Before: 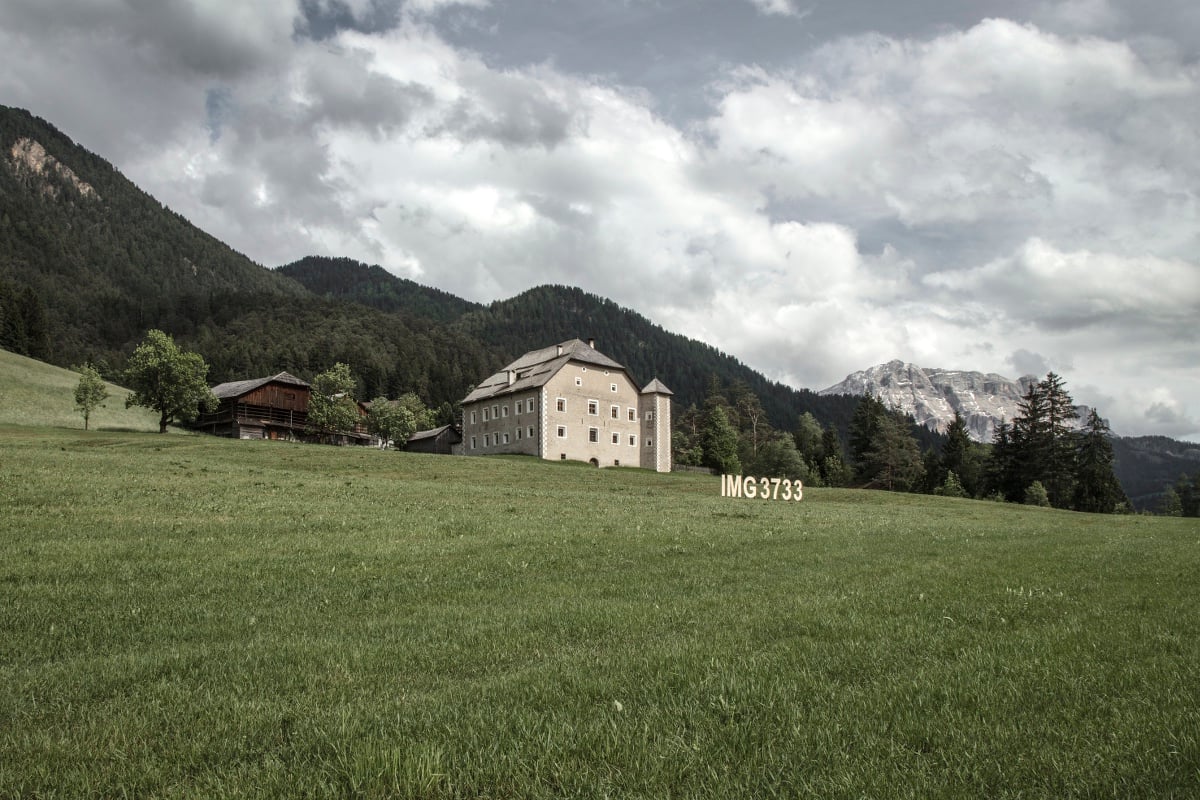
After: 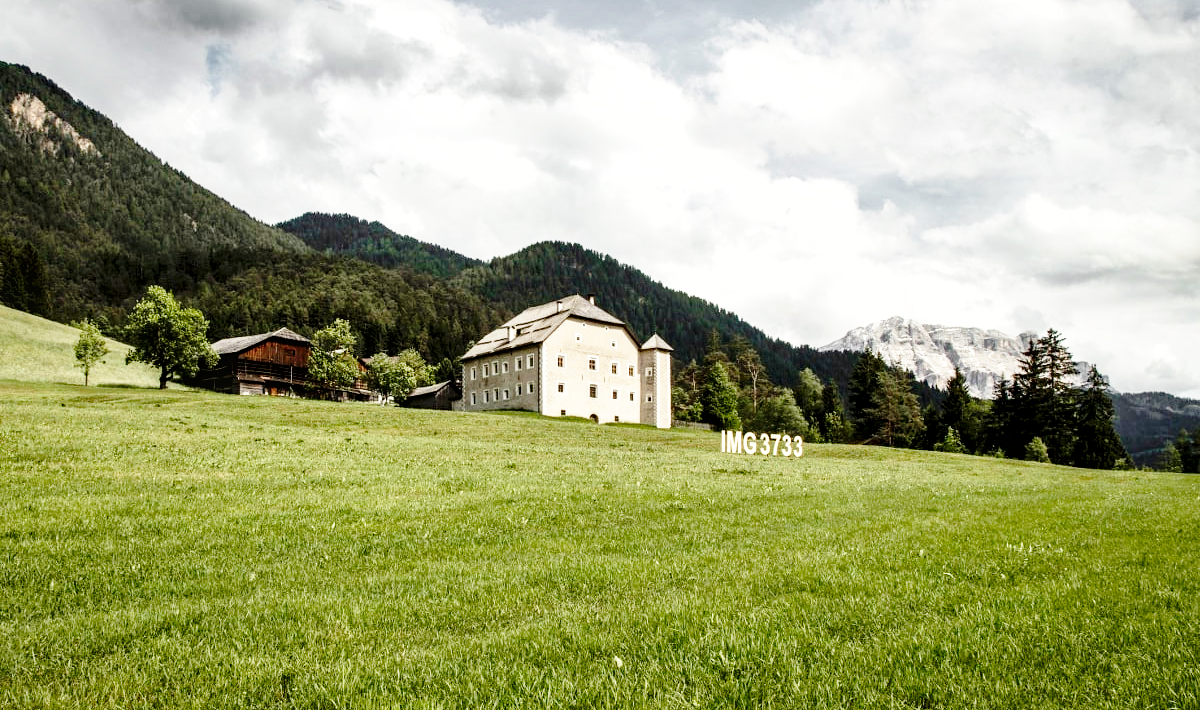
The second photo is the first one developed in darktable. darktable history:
exposure: black level correction 0.009, exposure 0.014 EV, compensate highlight preservation false
tone equalizer: on, module defaults
crop and rotate: top 5.609%, bottom 5.609%
color calibration: output colorfulness [0, 0.315, 0, 0], x 0.341, y 0.355, temperature 5166 K
shadows and highlights: low approximation 0.01, soften with gaussian
base curve: curves: ch0 [(0, 0) (0.028, 0.03) (0.105, 0.232) (0.387, 0.748) (0.754, 0.968) (1, 1)], fusion 1, exposure shift 0.576, preserve colors none
